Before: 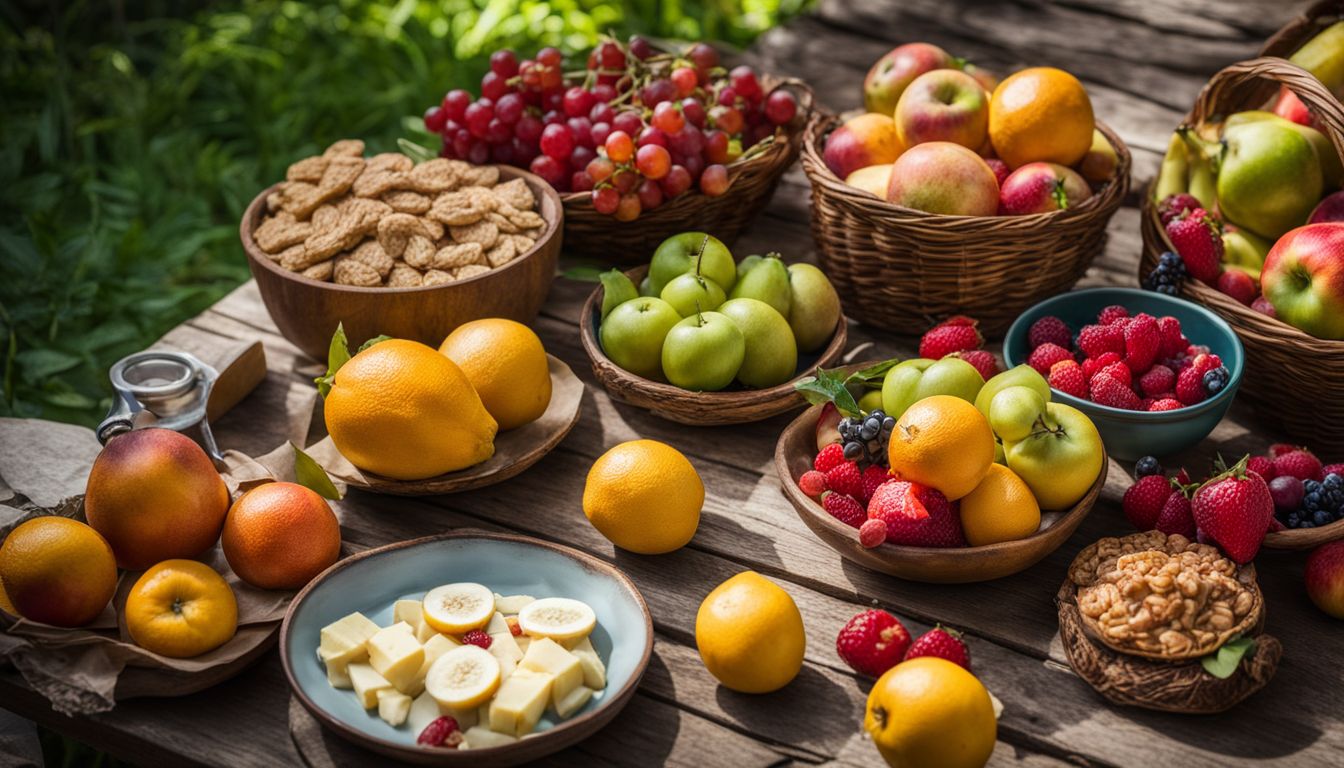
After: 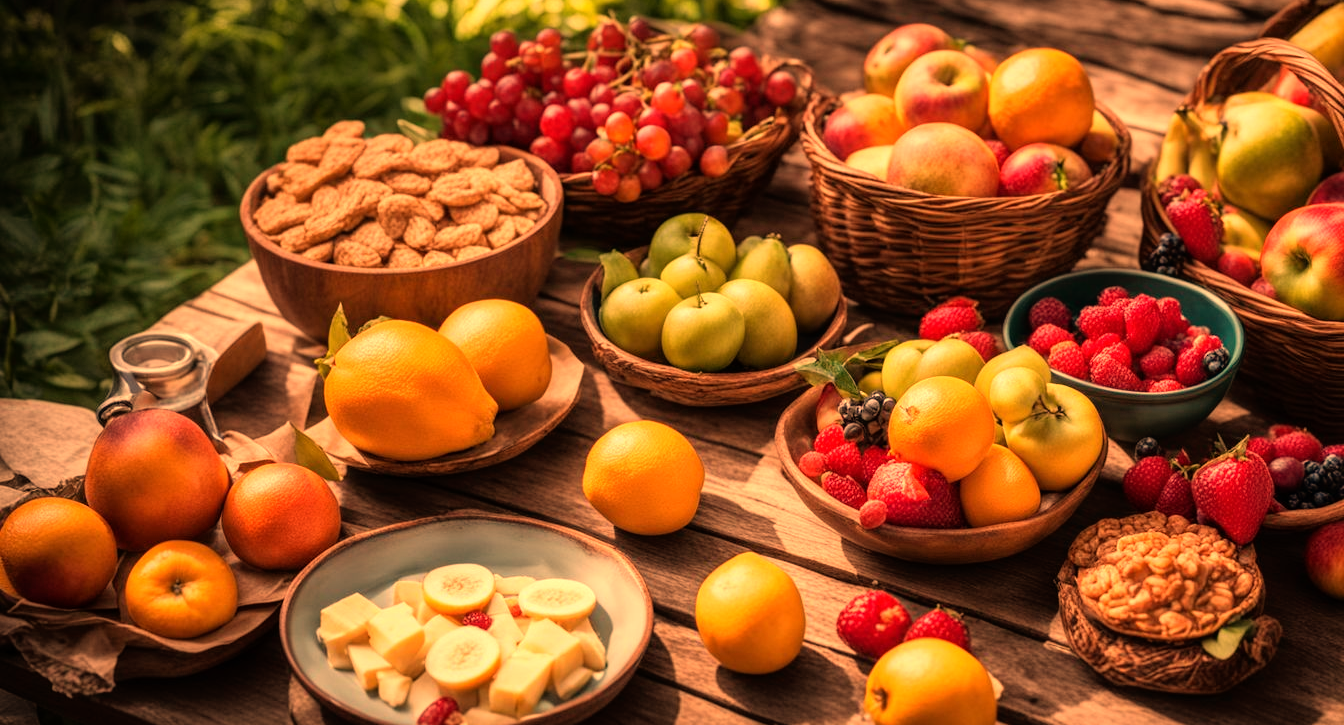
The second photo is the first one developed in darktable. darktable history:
white balance: red 1.467, blue 0.684
crop and rotate: top 2.479%, bottom 3.018%
rgb curve: curves: ch0 [(0, 0) (0.136, 0.078) (0.262, 0.245) (0.414, 0.42) (1, 1)], compensate middle gray true, preserve colors basic power
